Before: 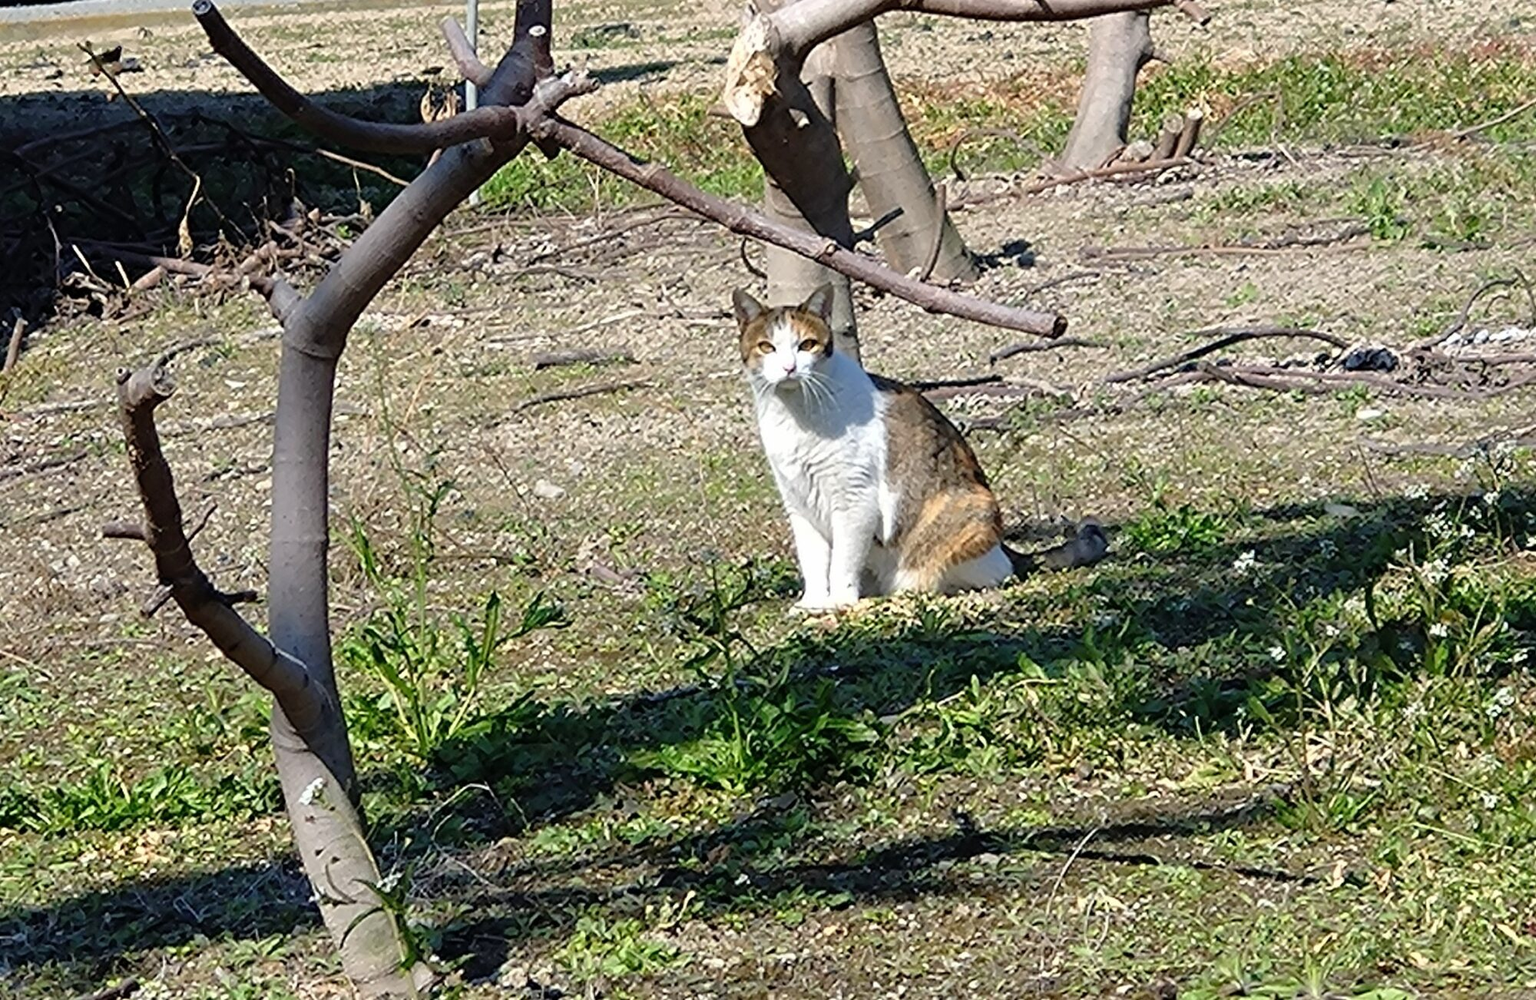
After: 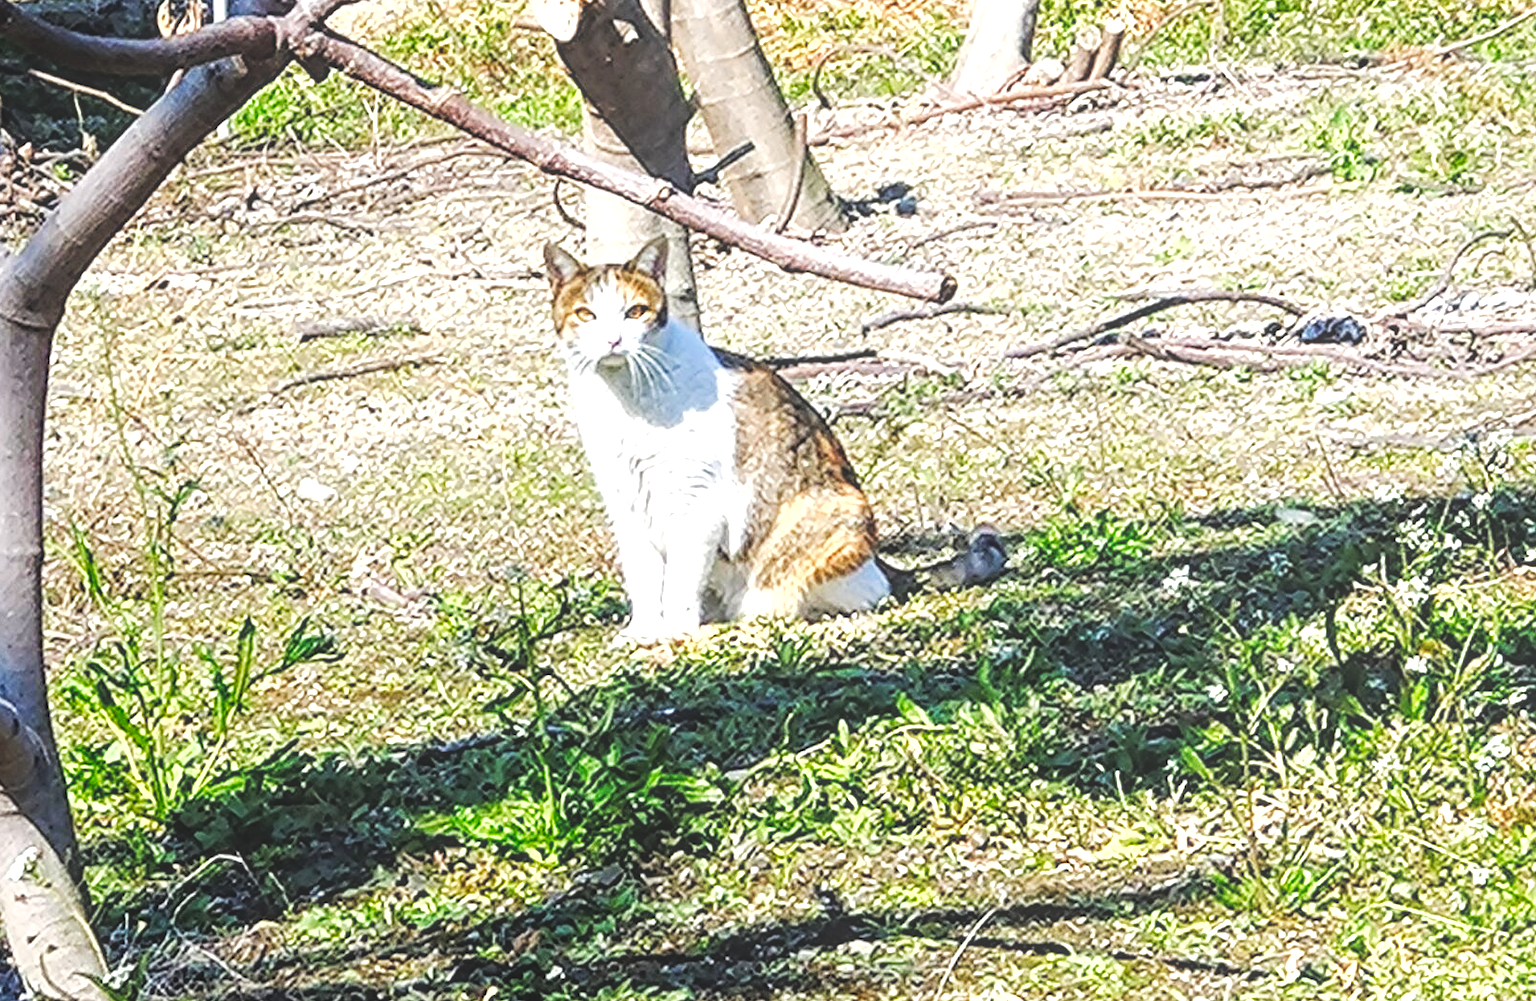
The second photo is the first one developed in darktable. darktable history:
exposure: black level correction 0, exposure 0.693 EV, compensate exposure bias true, compensate highlight preservation false
local contrast: highlights 67%, shadows 32%, detail 167%, midtone range 0.2
tone equalizer: -8 EV -0.4 EV, -7 EV -0.387 EV, -6 EV -0.372 EV, -5 EV -0.247 EV, -3 EV 0.204 EV, -2 EV 0.323 EV, -1 EV 0.391 EV, +0 EV 0.404 EV, mask exposure compensation -0.499 EV
crop: left 19.13%, top 9.35%, right 0%, bottom 9.694%
tone curve: curves: ch0 [(0, 0) (0.055, 0.031) (0.282, 0.215) (0.729, 0.785) (1, 1)], preserve colors none
